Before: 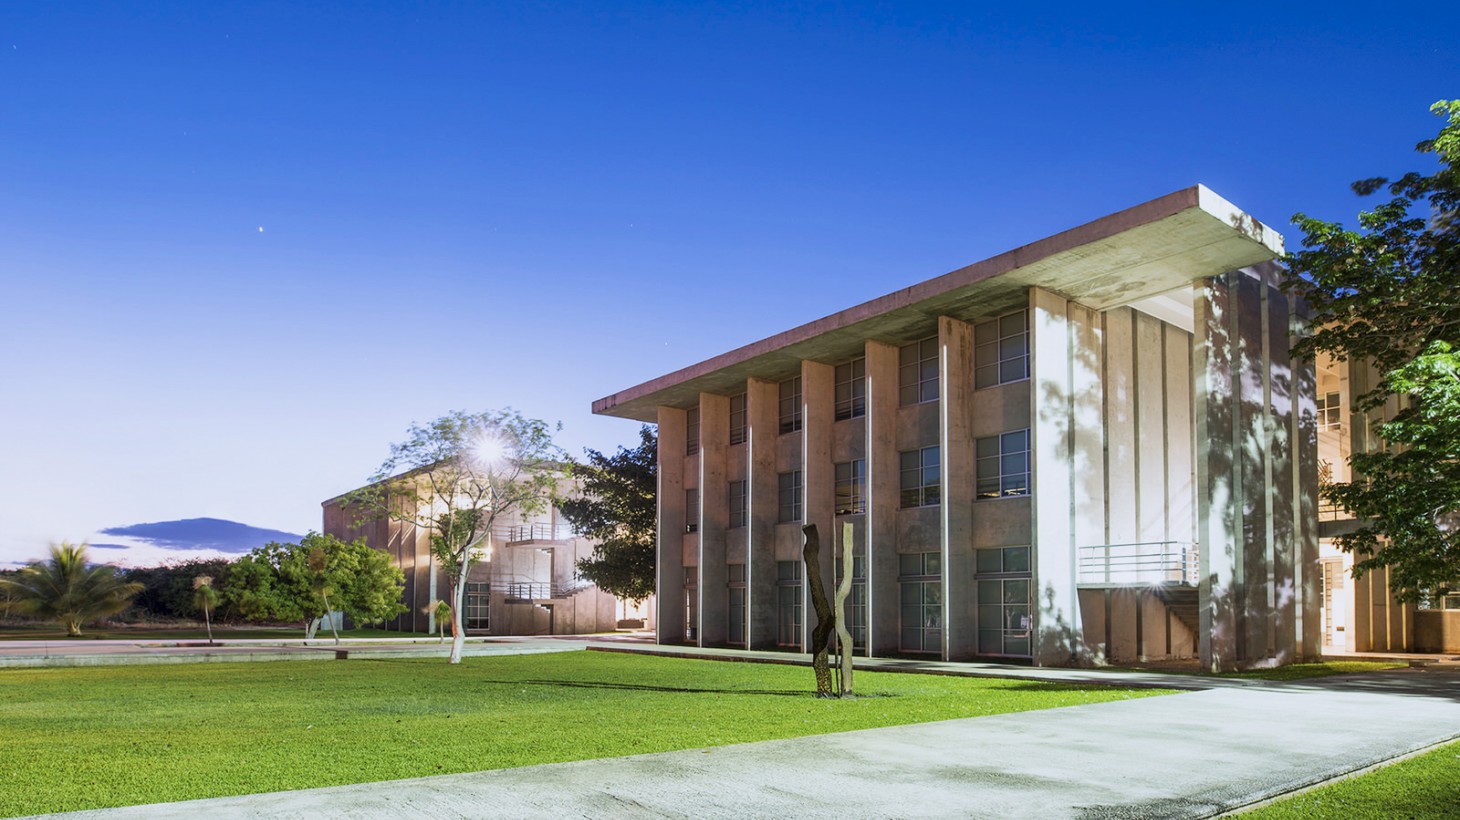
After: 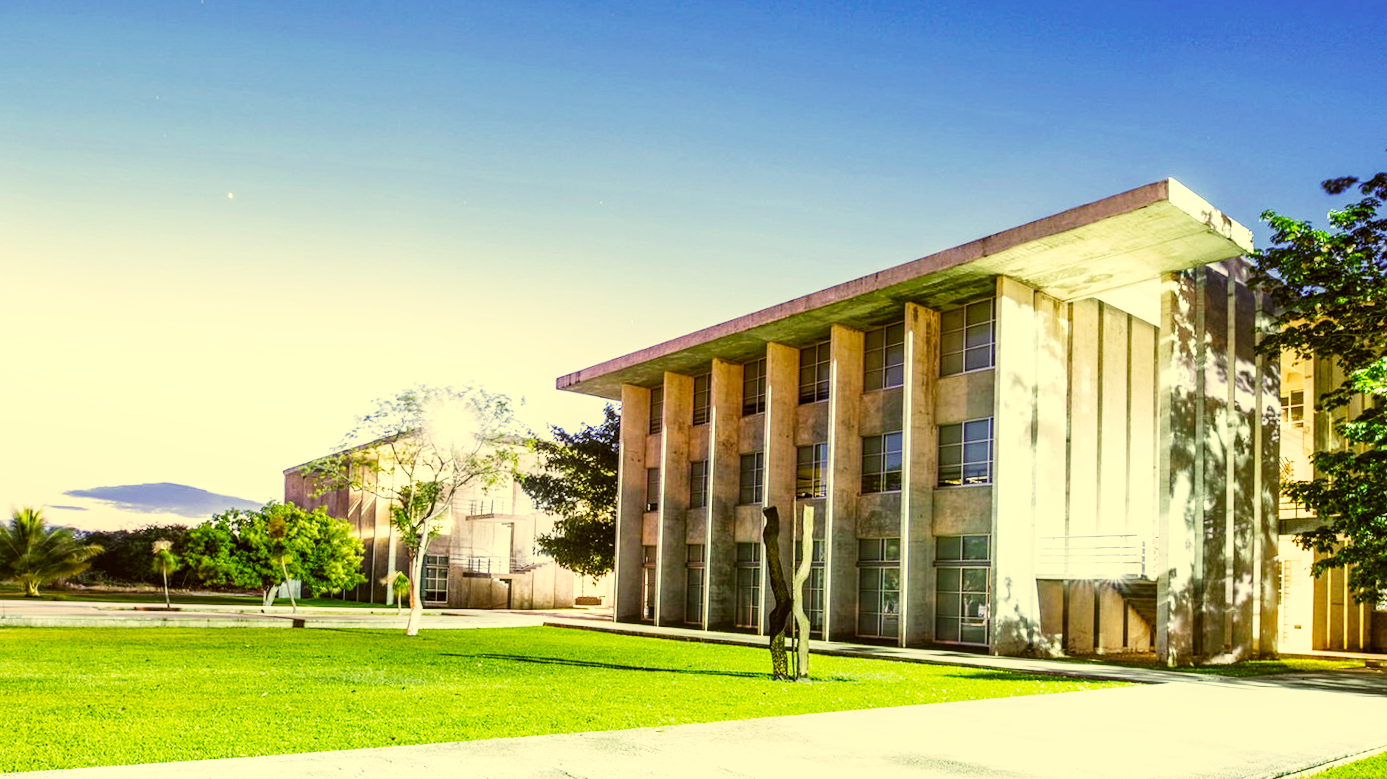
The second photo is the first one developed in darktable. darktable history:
white balance: red 0.924, blue 1.095
crop and rotate: angle -1.69°
local contrast: on, module defaults
color balance: contrast 8.5%, output saturation 105%
color correction: highlights a* 0.162, highlights b* 29.53, shadows a* -0.162, shadows b* 21.09
base curve: curves: ch0 [(0, 0.003) (0.001, 0.002) (0.006, 0.004) (0.02, 0.022) (0.048, 0.086) (0.094, 0.234) (0.162, 0.431) (0.258, 0.629) (0.385, 0.8) (0.548, 0.918) (0.751, 0.988) (1, 1)], preserve colors none
levels: mode automatic, black 0.023%, white 99.97%, levels [0.062, 0.494, 0.925]
